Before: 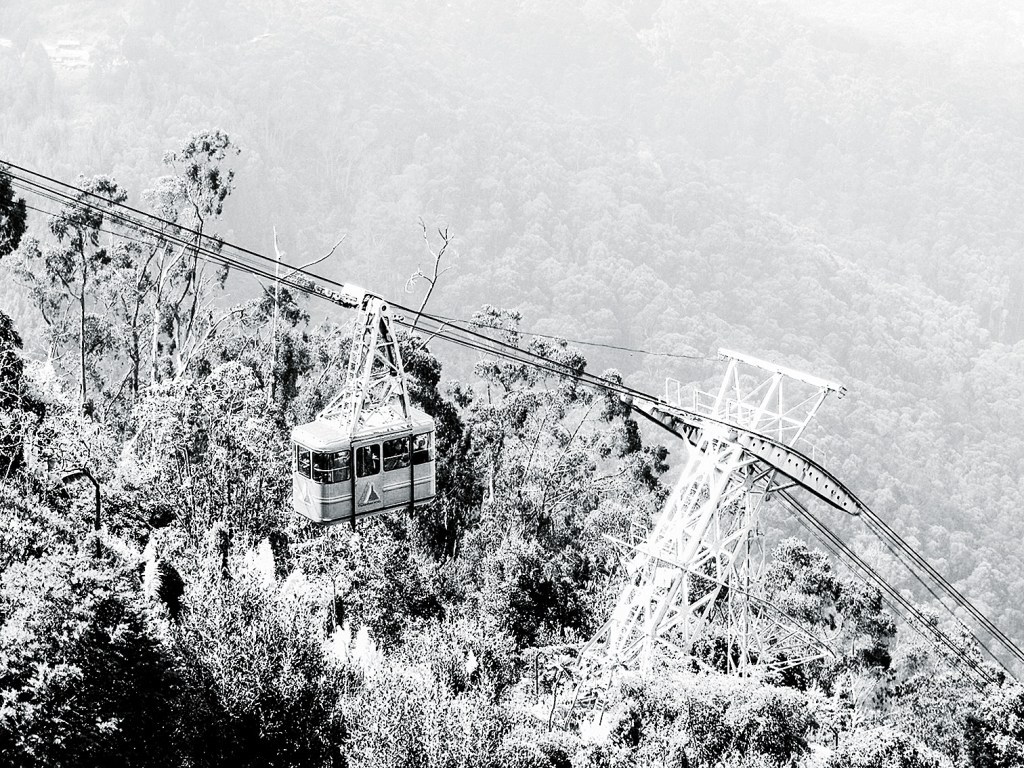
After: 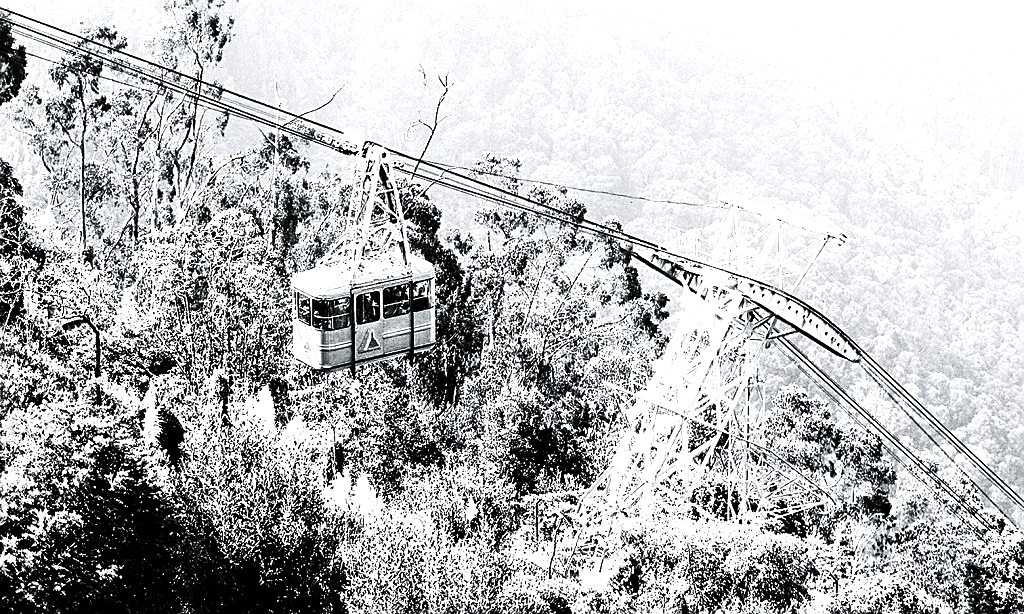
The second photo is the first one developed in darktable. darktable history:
crop and rotate: top 19.998%
color balance rgb: linear chroma grading › global chroma 9%, perceptual saturation grading › global saturation 36%, perceptual brilliance grading › global brilliance 15%, perceptual brilliance grading › shadows -35%, global vibrance 15%
sharpen: amount 0.55
color correction: saturation 0.8
